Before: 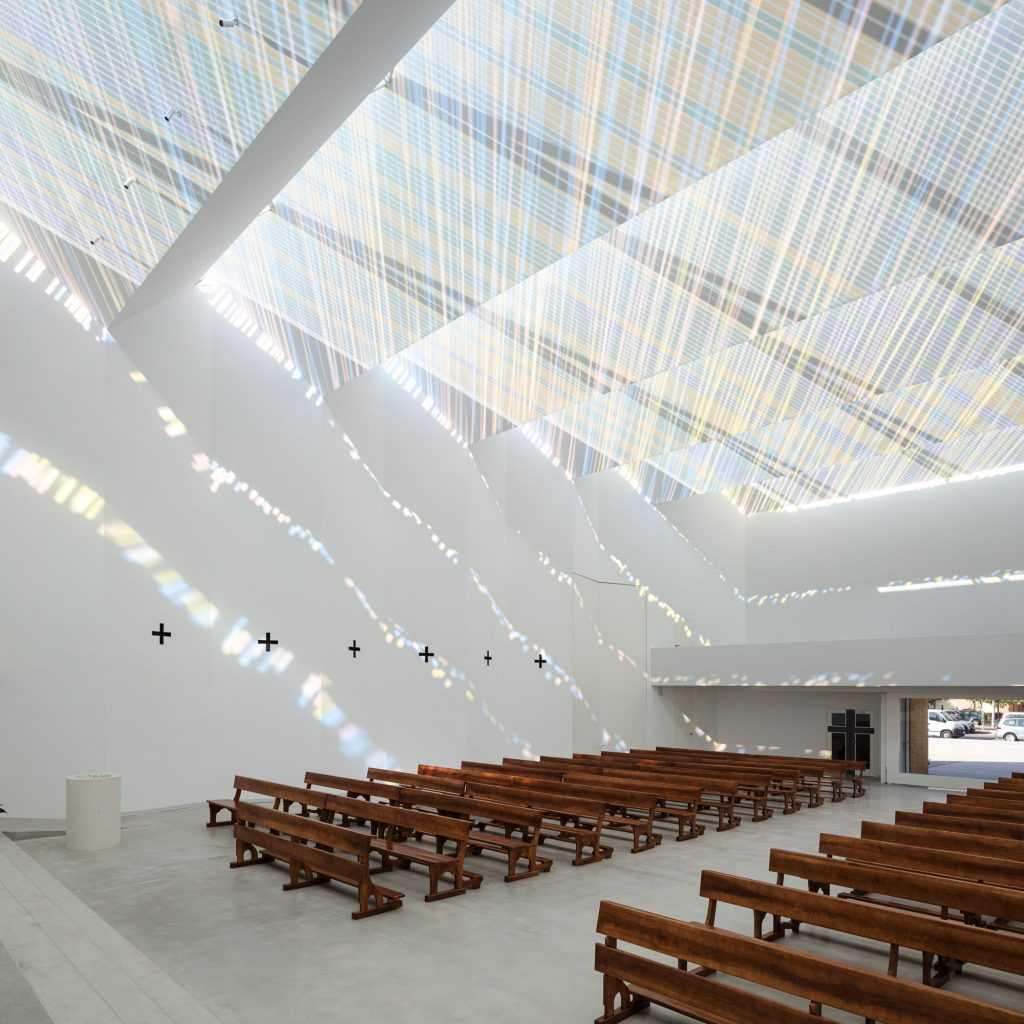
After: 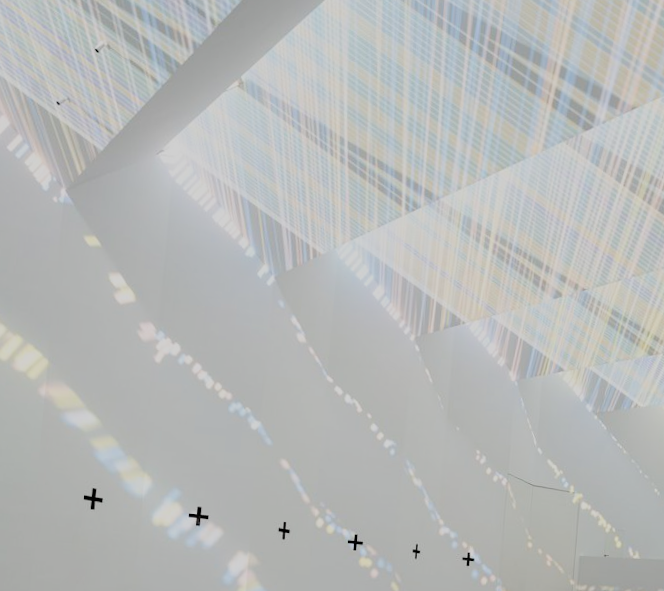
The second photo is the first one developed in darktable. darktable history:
filmic rgb: black relative exposure -7.32 EV, white relative exposure 5.09 EV, hardness 3.2
crop and rotate: angle -4.99°, left 2.122%, top 6.945%, right 27.566%, bottom 30.519%
